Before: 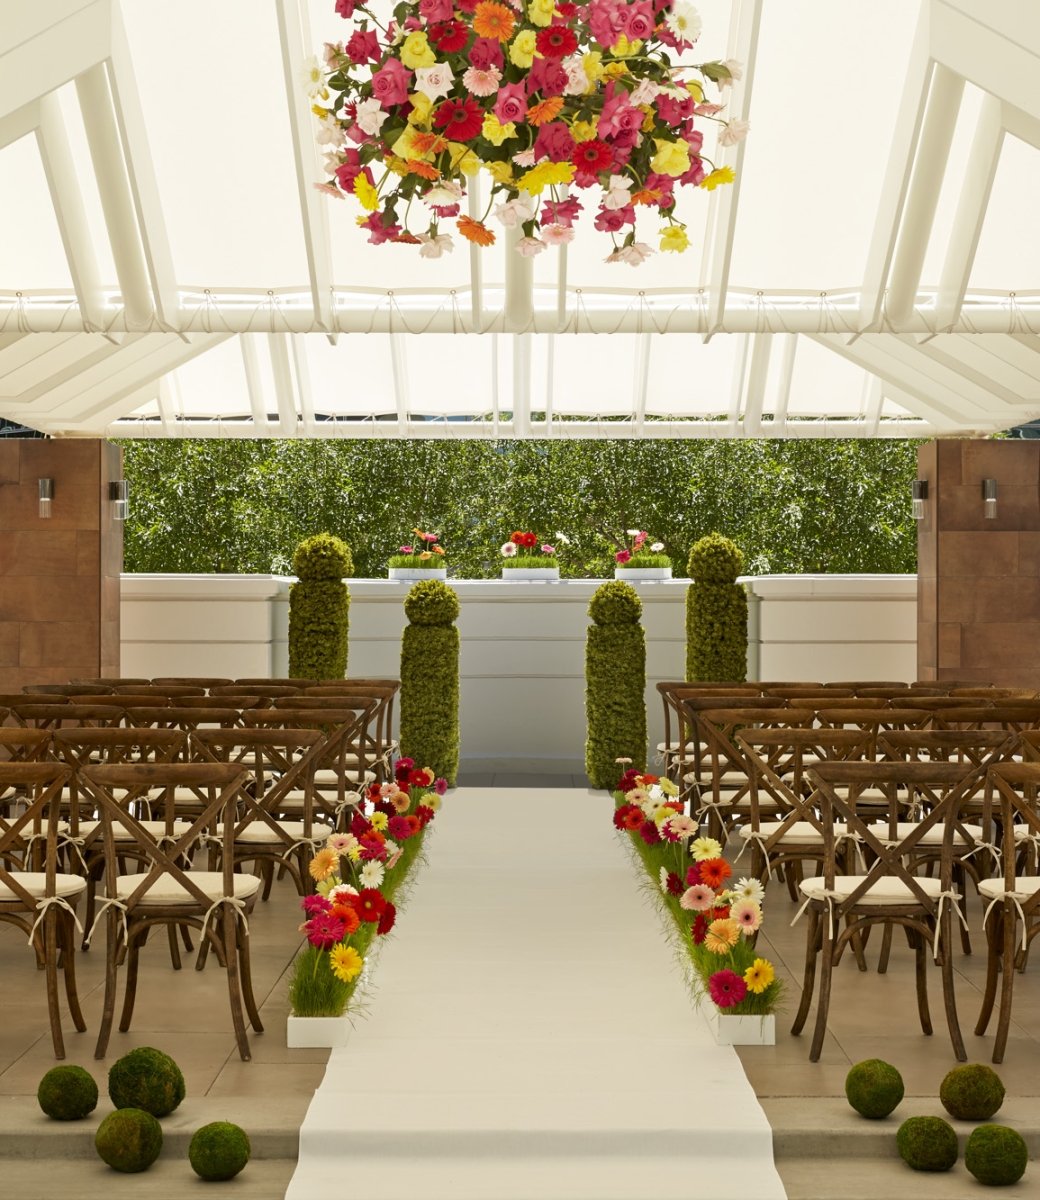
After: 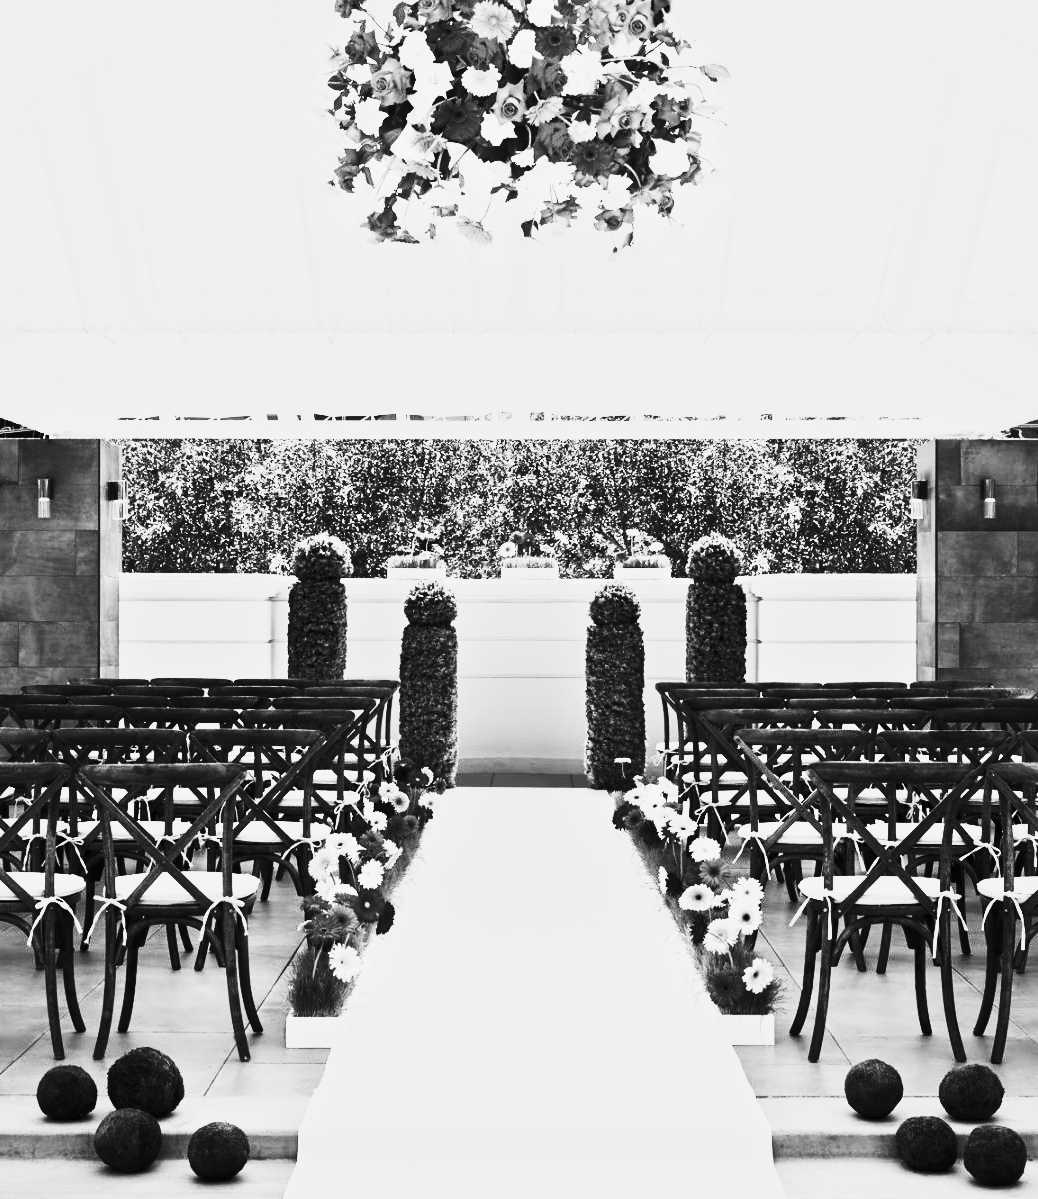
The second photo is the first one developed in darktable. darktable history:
white balance: red 0.926, green 1.003, blue 1.133
crop and rotate: left 0.126%
monochrome: a 30.25, b 92.03
contrast brightness saturation: contrast 0.93, brightness 0.2
base curve: curves: ch0 [(0, 0) (0.088, 0.125) (0.176, 0.251) (0.354, 0.501) (0.613, 0.749) (1, 0.877)], preserve colors none
